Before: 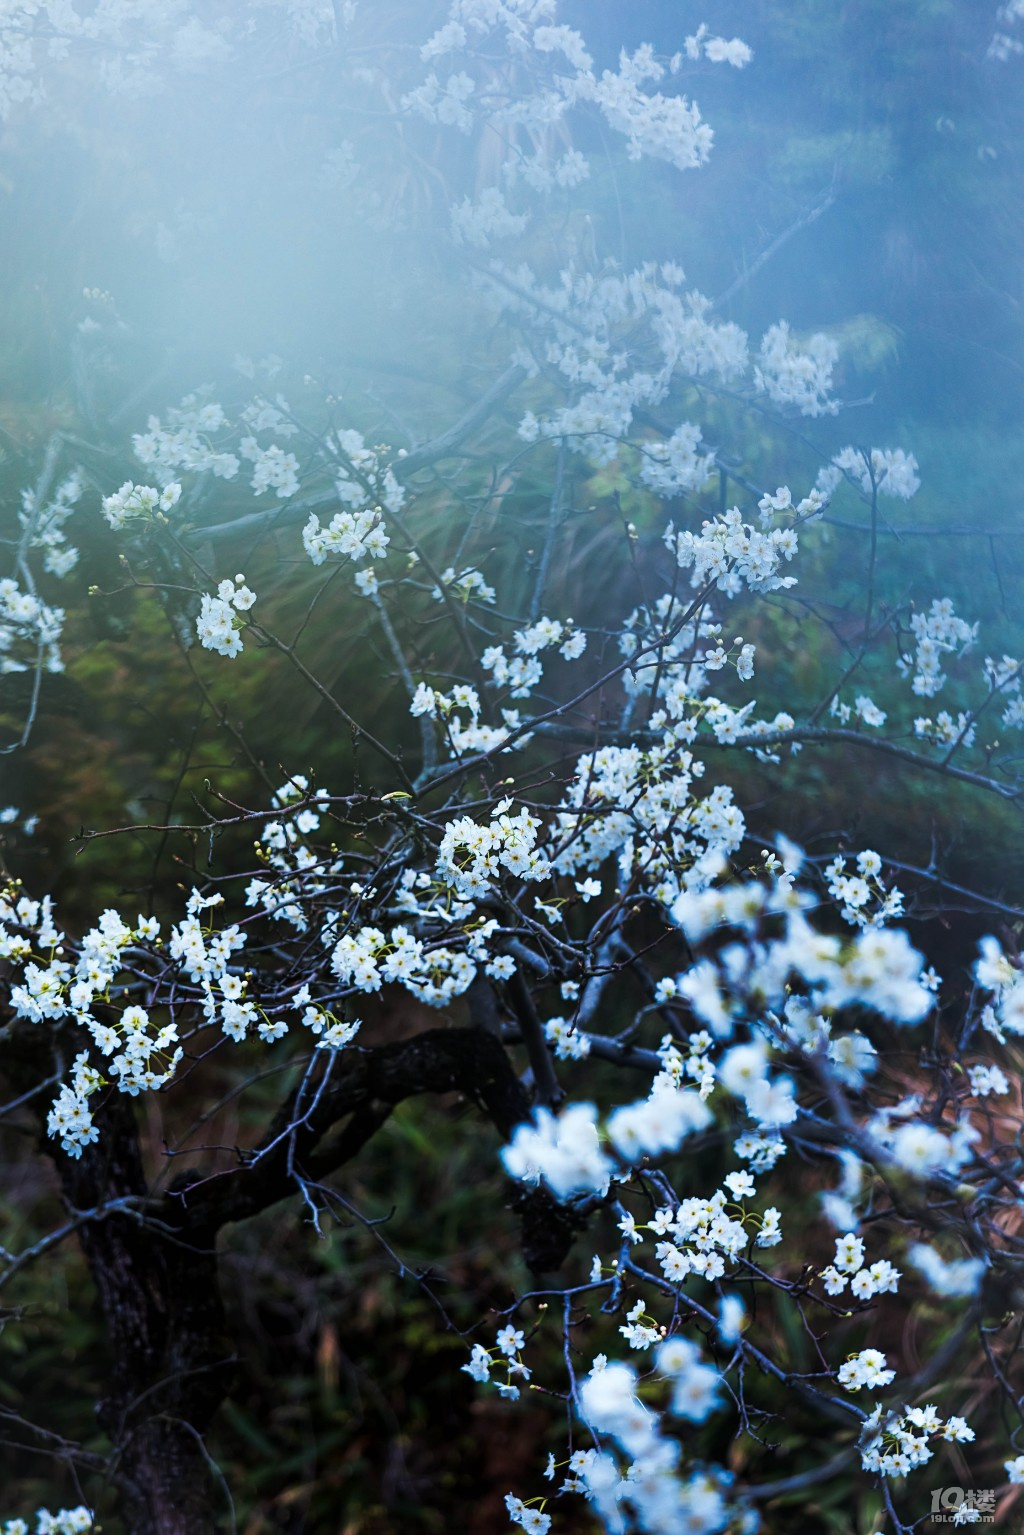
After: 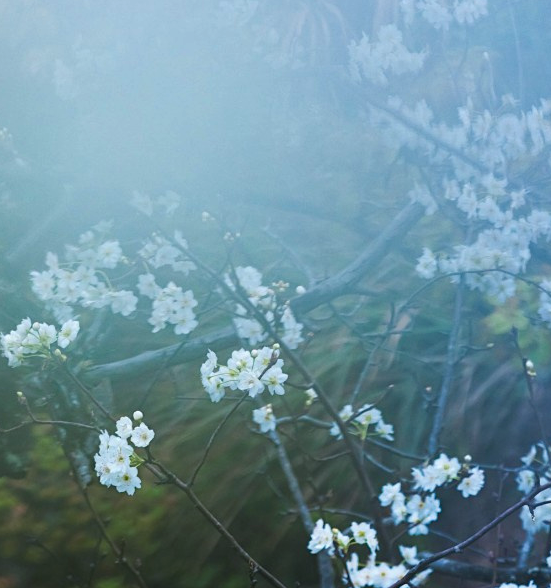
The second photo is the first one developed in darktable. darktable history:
crop: left 10.027%, top 10.679%, right 36.091%, bottom 50.999%
haze removal: compatibility mode true, adaptive false
